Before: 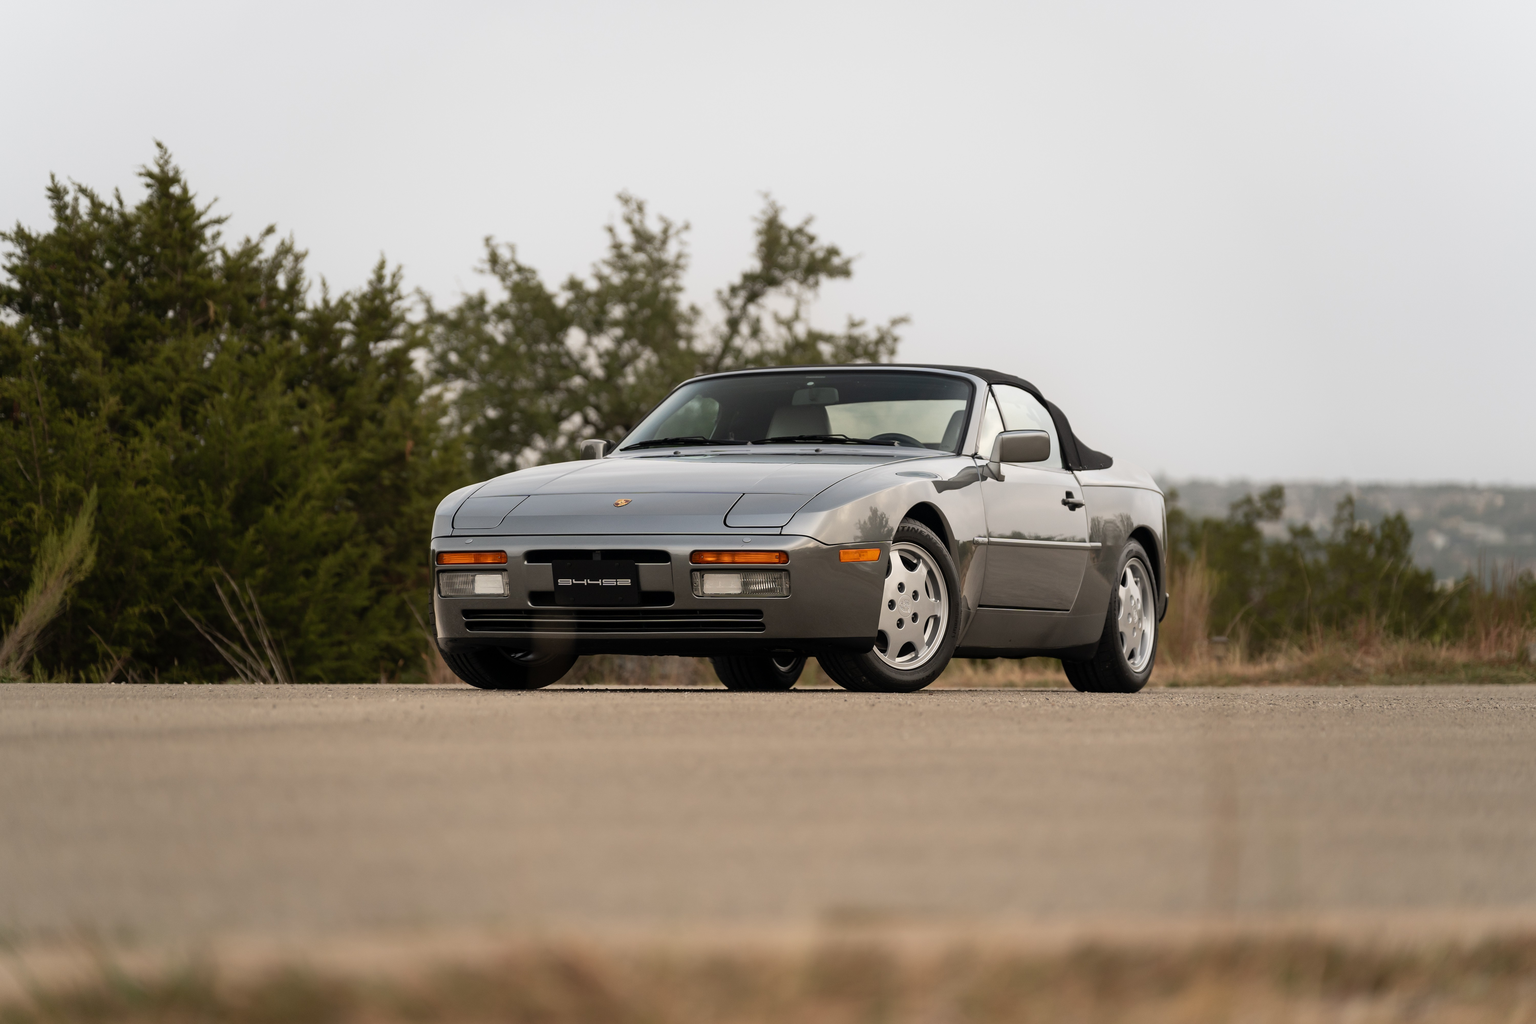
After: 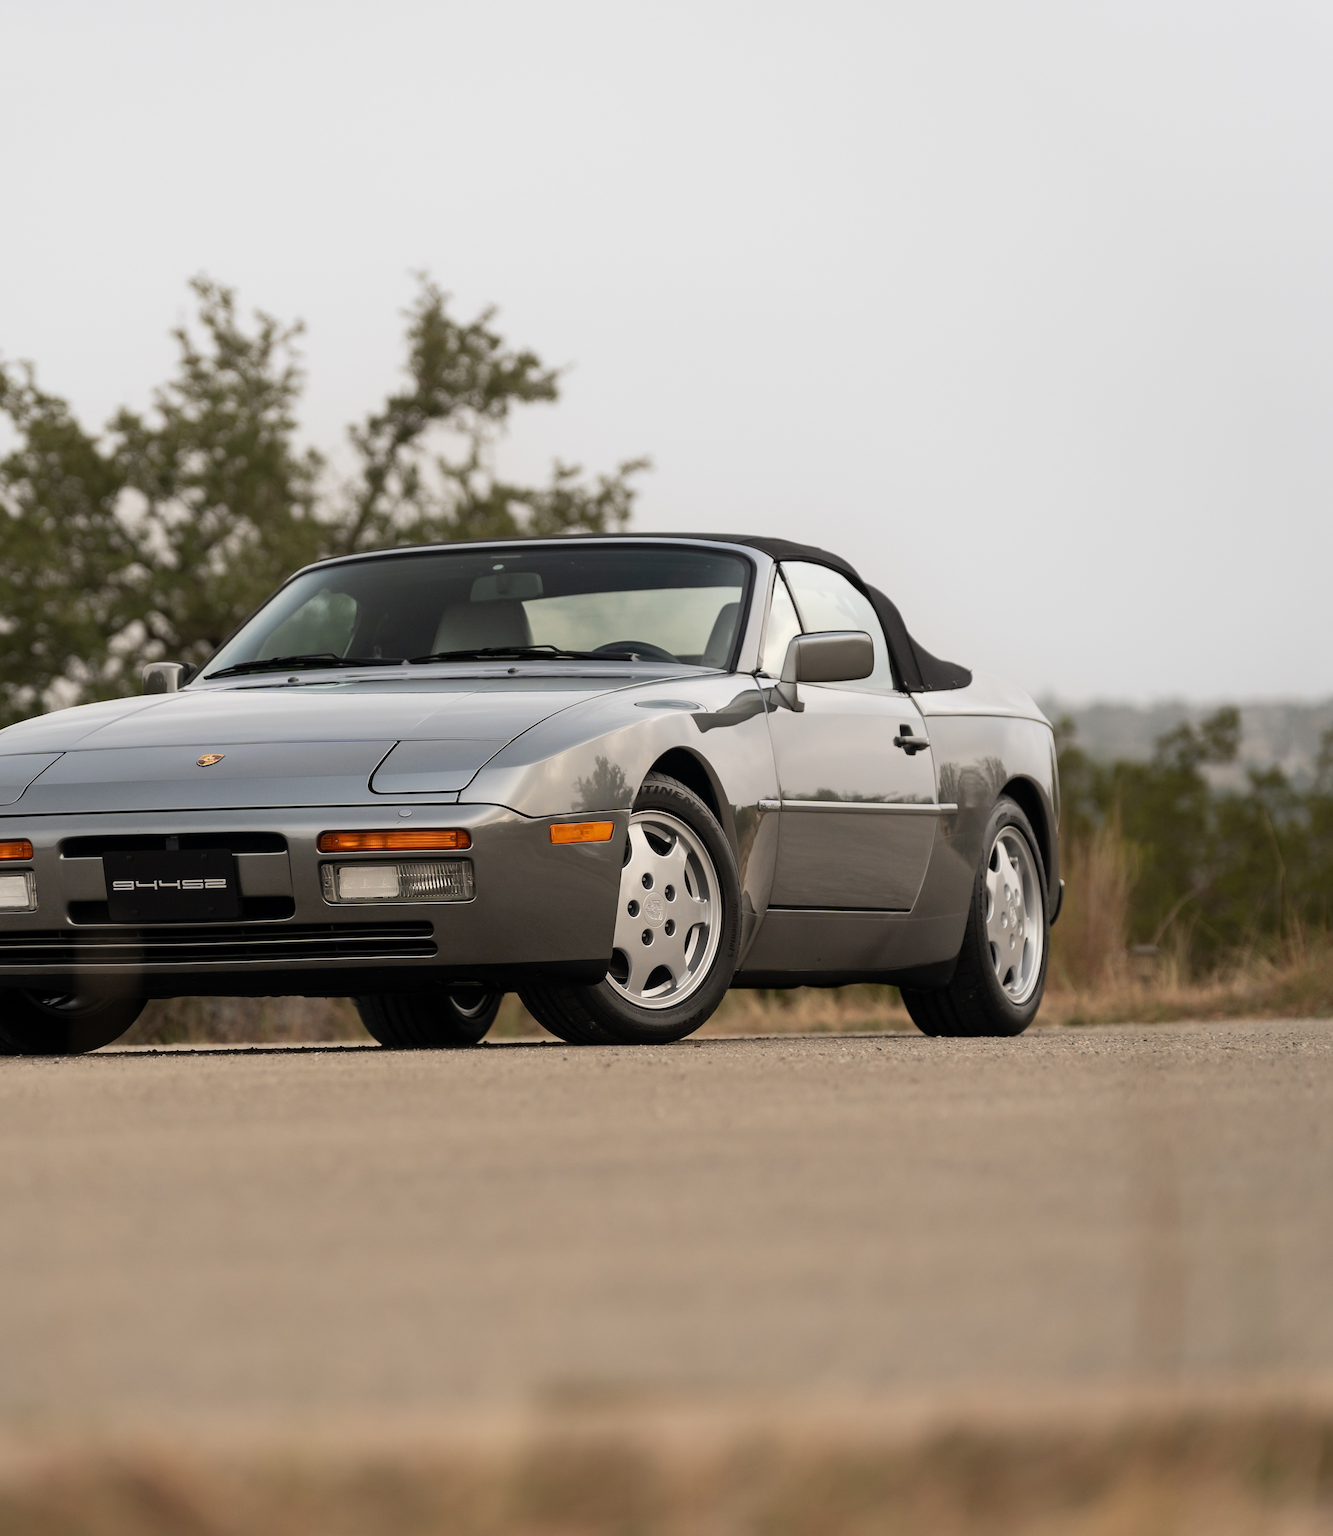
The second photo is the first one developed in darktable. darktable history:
crop: left 31.458%, top 0%, right 11.876%
exposure: compensate highlight preservation false
rotate and perspective: rotation -1.42°, crop left 0.016, crop right 0.984, crop top 0.035, crop bottom 0.965
